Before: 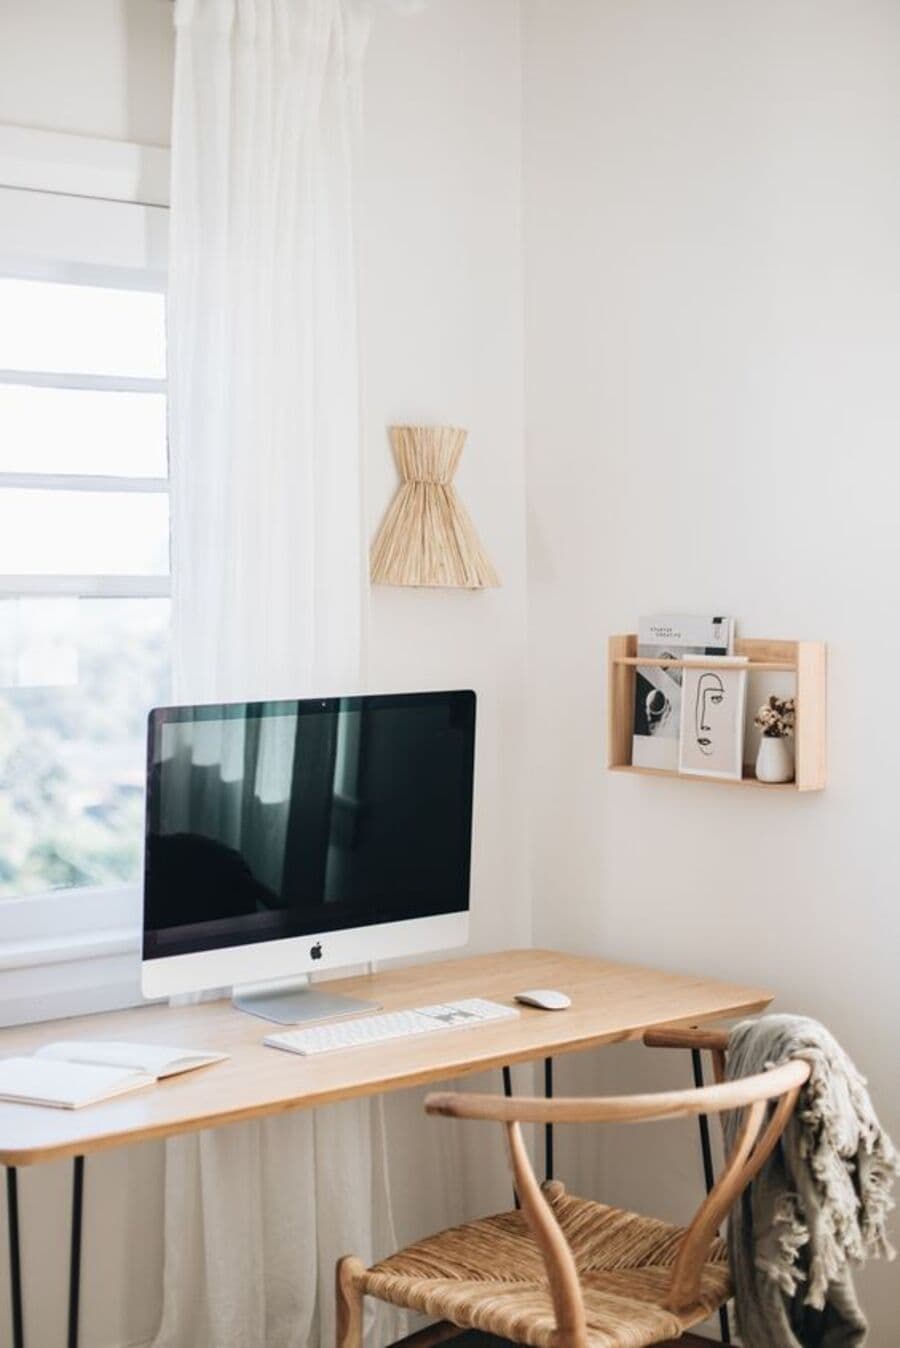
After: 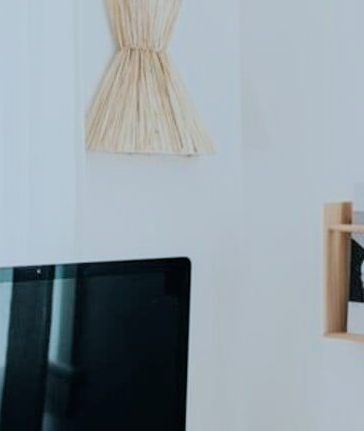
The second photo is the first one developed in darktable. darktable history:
crop: left 31.751%, top 32.172%, right 27.8%, bottom 35.83%
color calibration: illuminant F (fluorescent), F source F9 (Cool White Deluxe 4150 K) – high CRI, x 0.374, y 0.373, temperature 4158.34 K
filmic rgb: black relative exposure -7.65 EV, white relative exposure 4.56 EV, hardness 3.61
